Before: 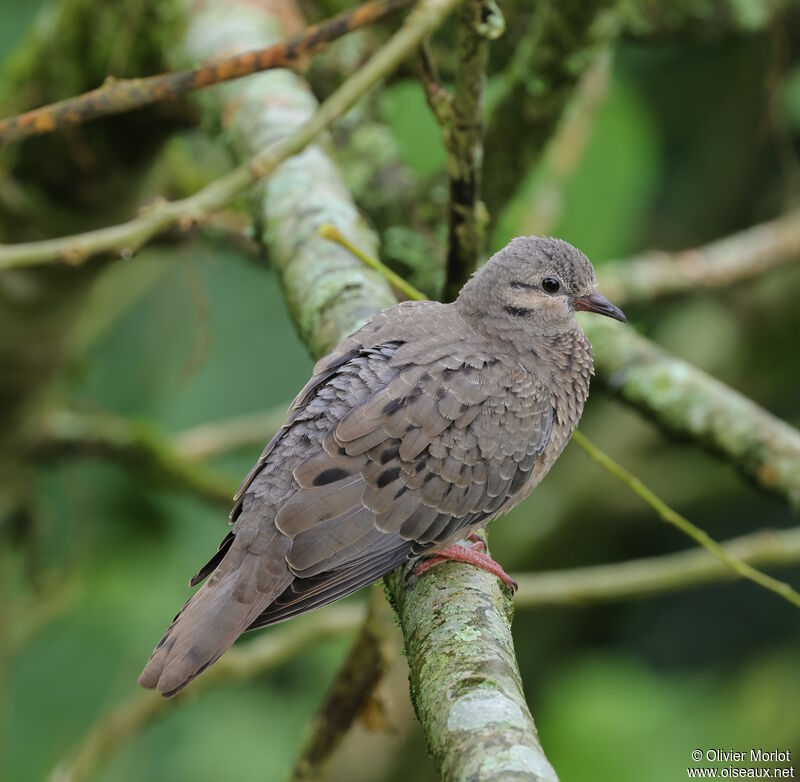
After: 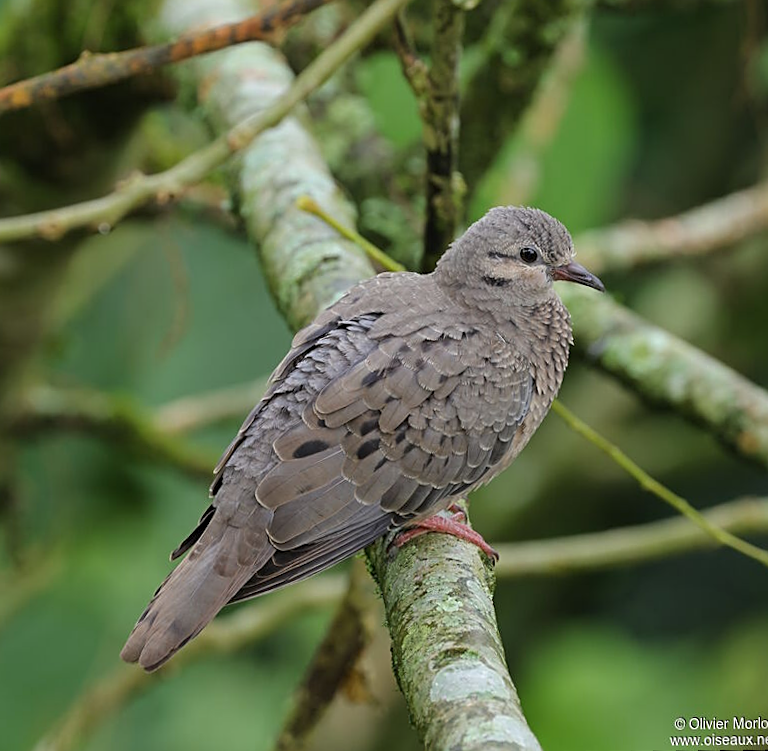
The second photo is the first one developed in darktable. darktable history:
sharpen: on, module defaults
crop and rotate: angle -1.96°, left 3.097%, top 4.154%, right 1.586%, bottom 0.529%
vibrance: vibrance 15%
rotate and perspective: rotation -2.56°, automatic cropping off
